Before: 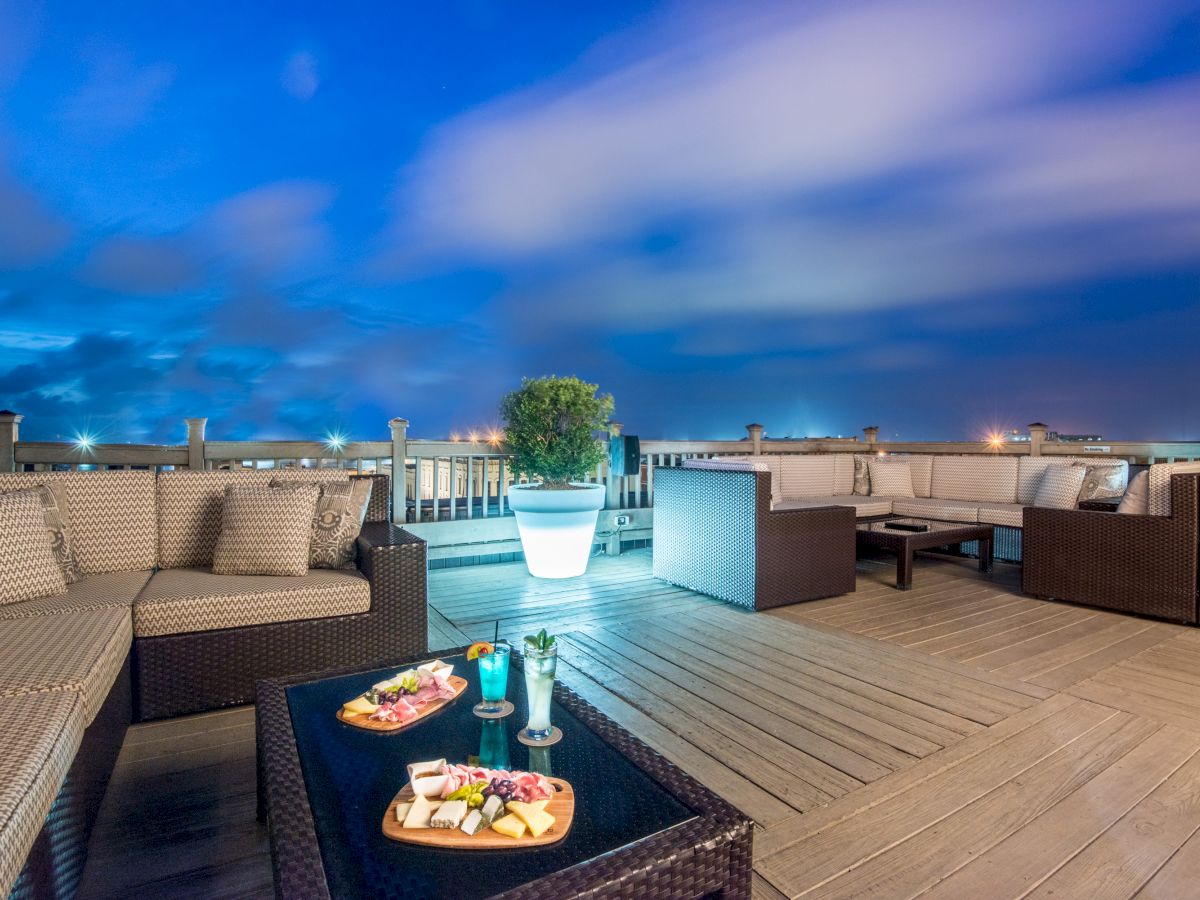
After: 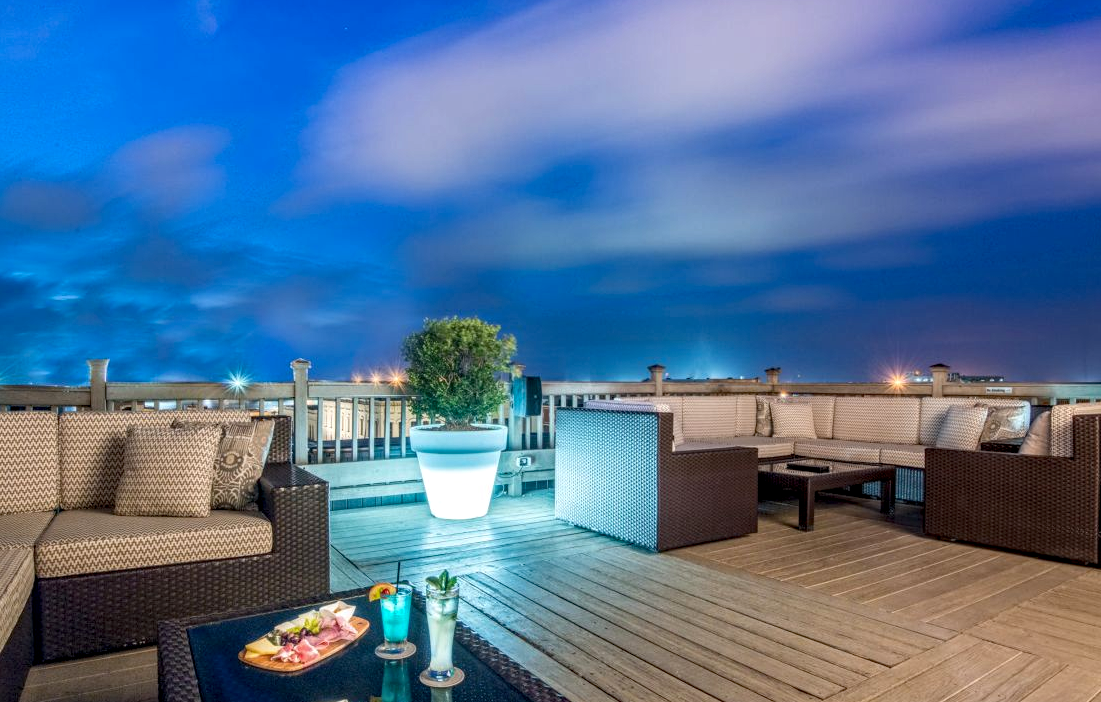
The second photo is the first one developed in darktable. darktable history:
tone equalizer: on, module defaults
haze removal: compatibility mode true, adaptive false
crop: left 8.233%, top 6.582%, bottom 15.373%
local contrast: on, module defaults
